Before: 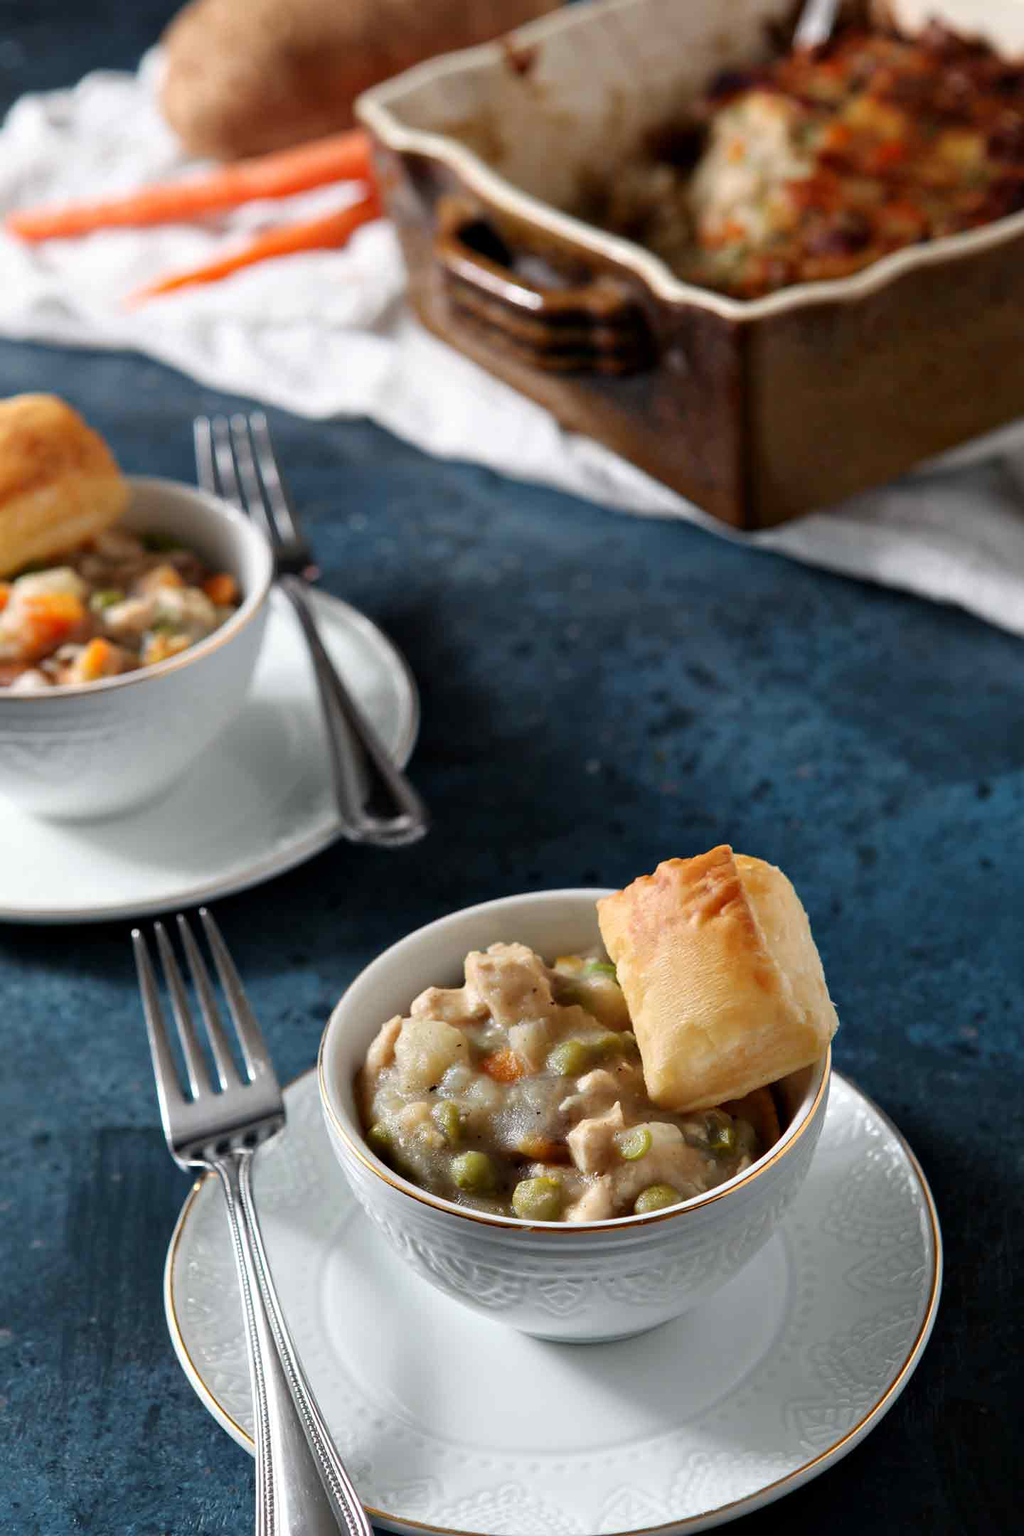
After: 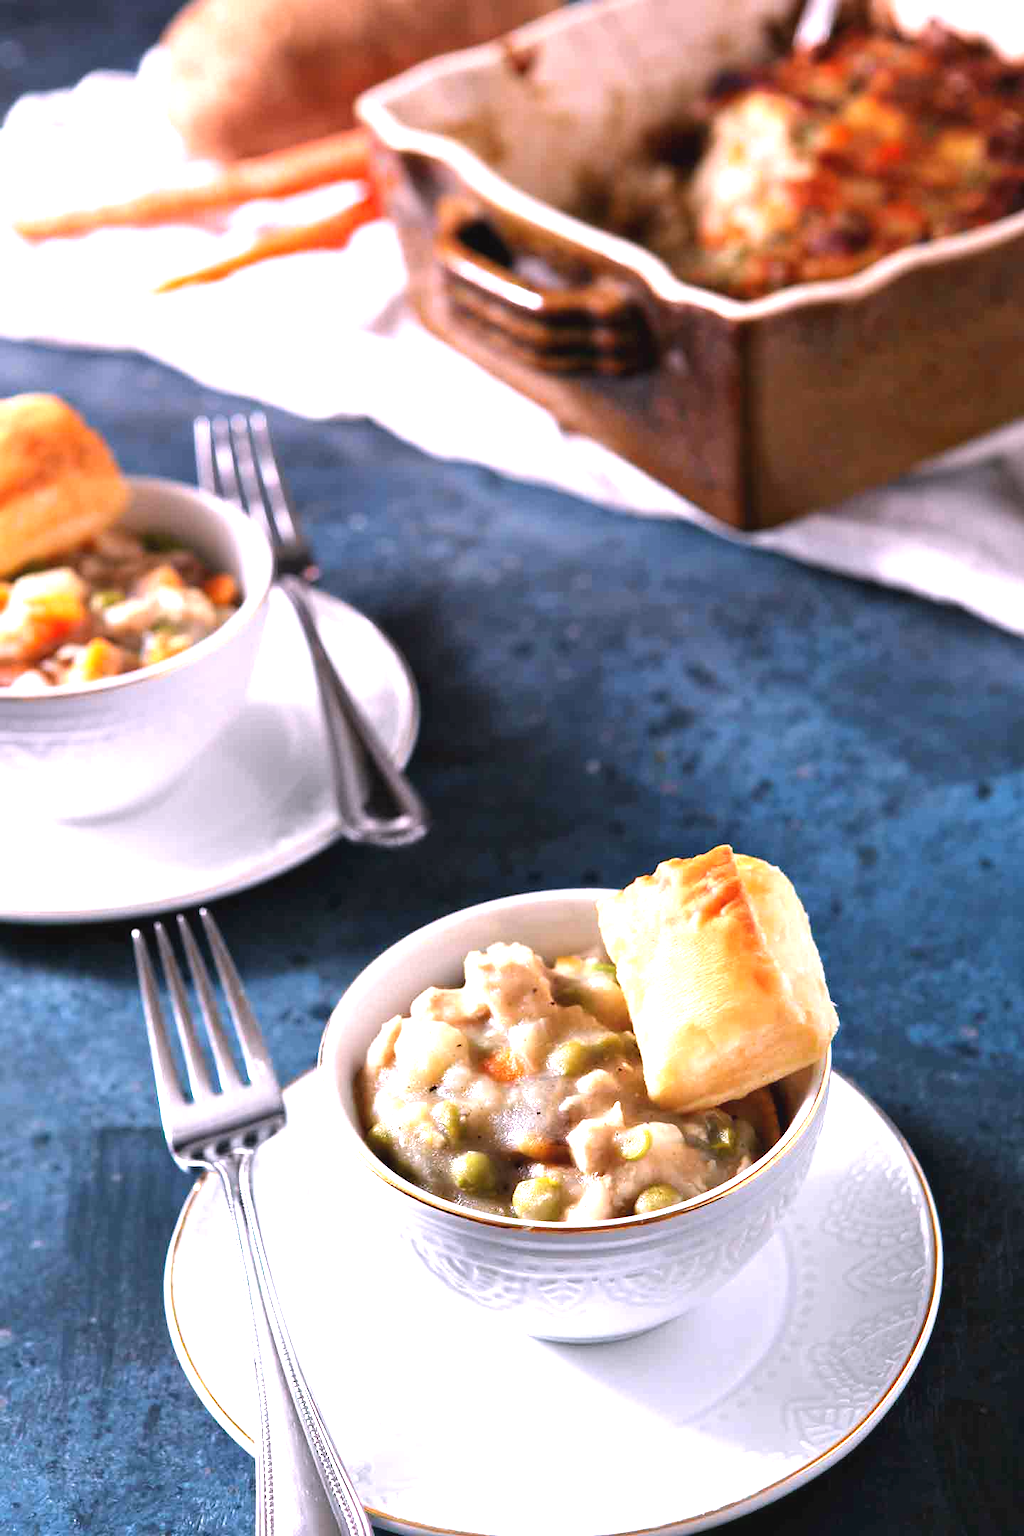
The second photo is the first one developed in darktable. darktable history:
white balance: red 1.066, blue 1.119
exposure: black level correction -0.002, exposure 1.35 EV, compensate highlight preservation false
graduated density: density 0.38 EV, hardness 21%, rotation -6.11°, saturation 32%
